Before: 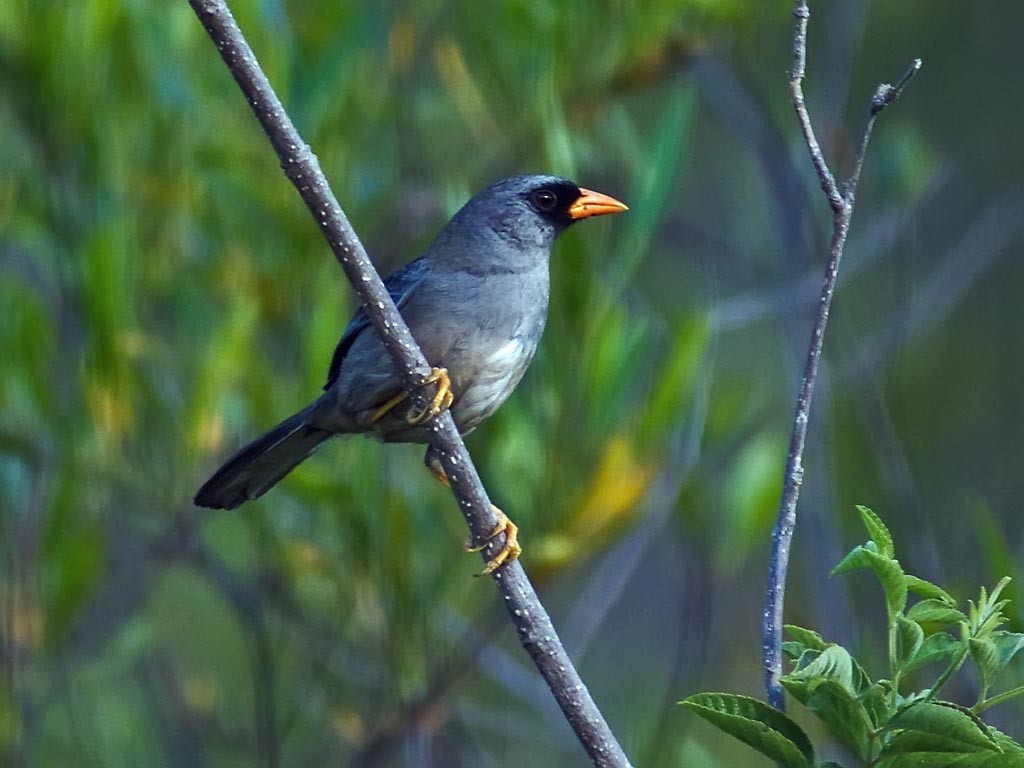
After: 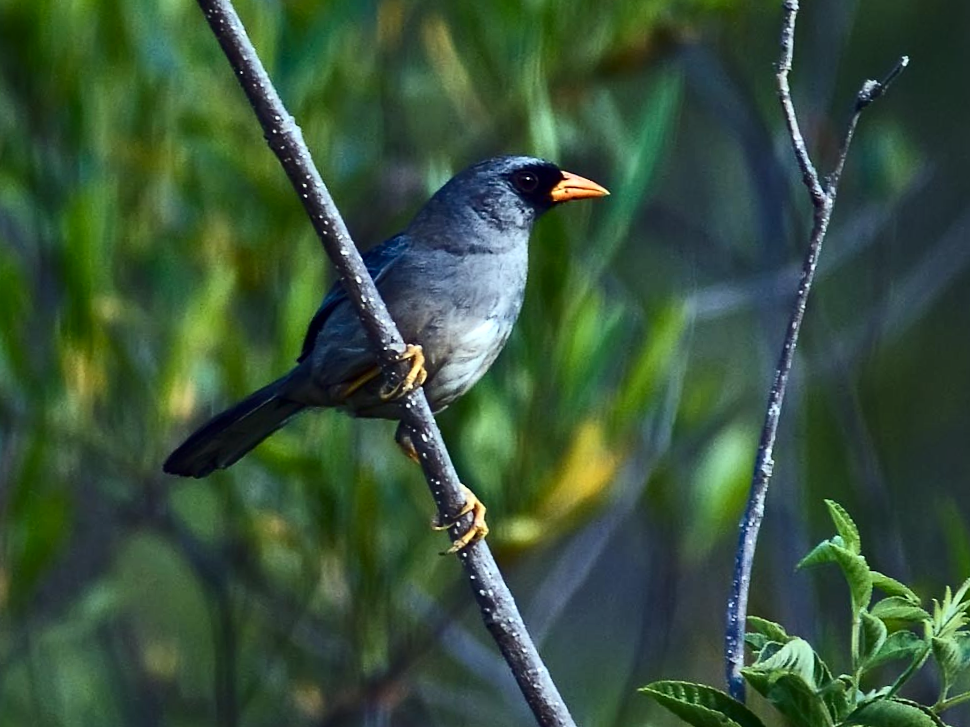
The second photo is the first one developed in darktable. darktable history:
contrast brightness saturation: contrast 0.298
crop and rotate: angle -2.41°
